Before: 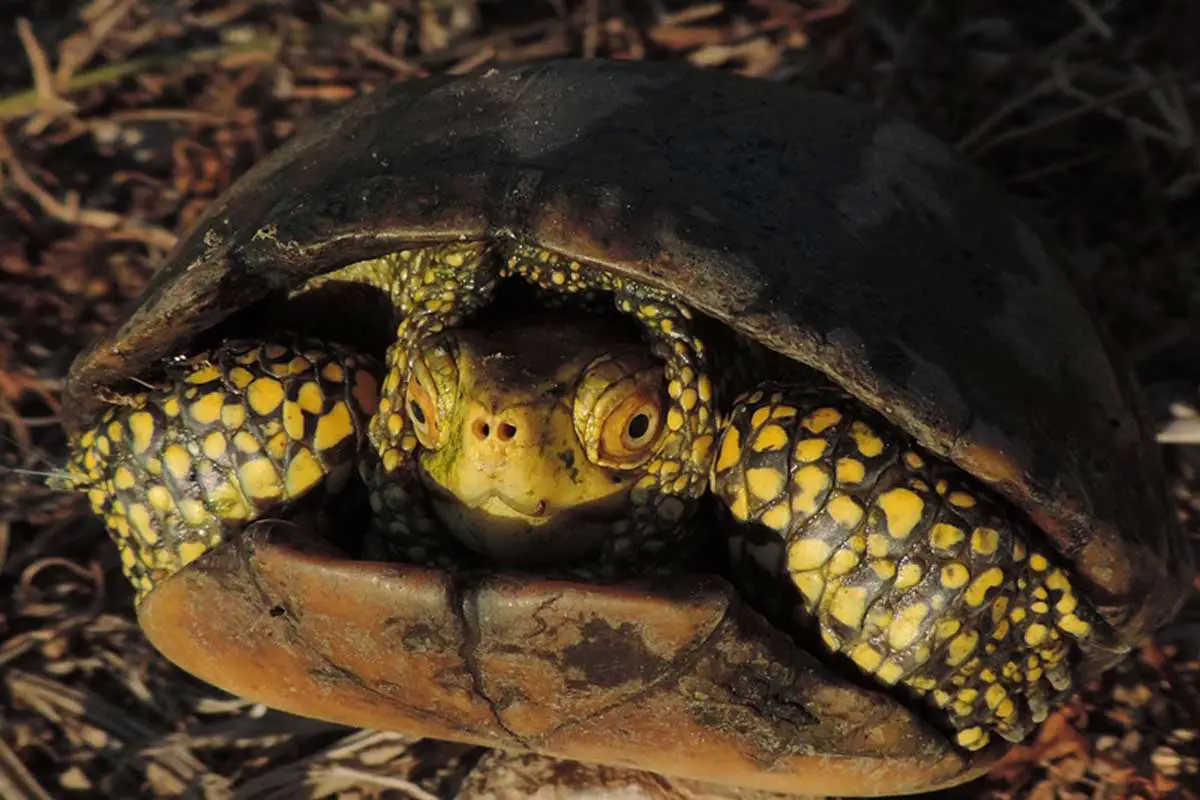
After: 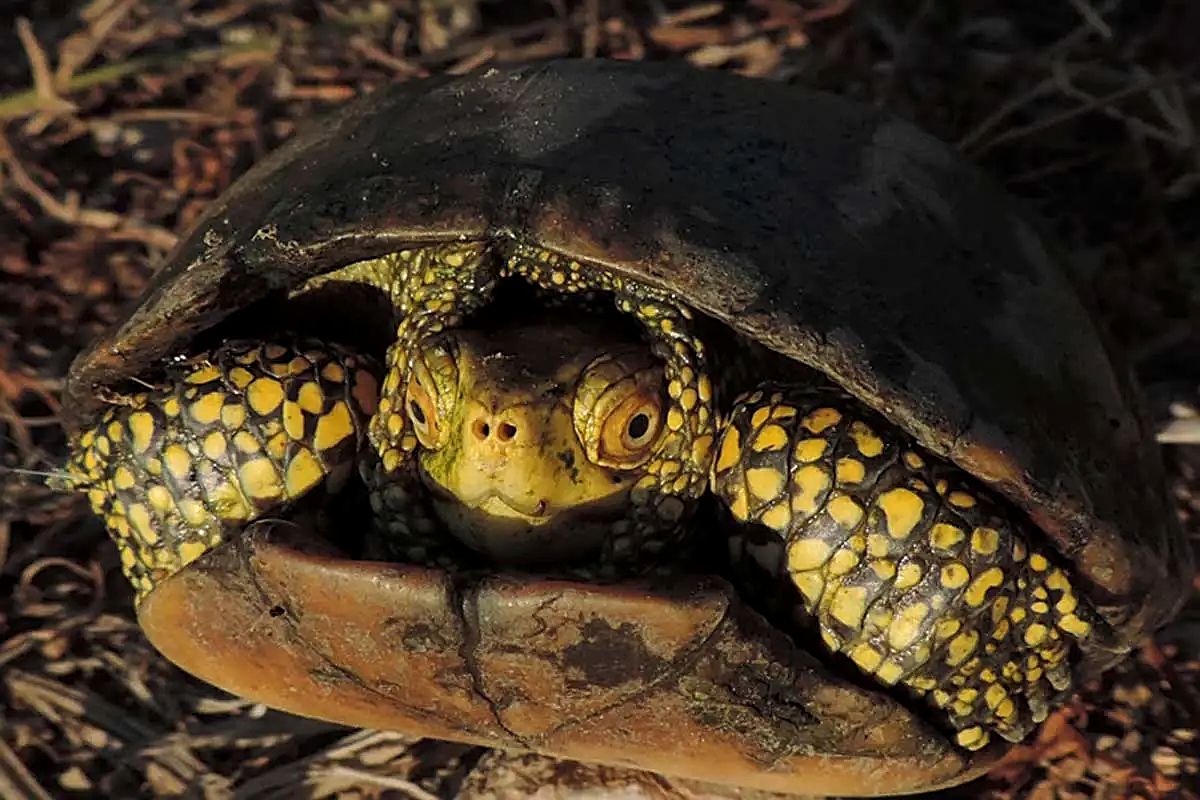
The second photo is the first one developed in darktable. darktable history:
local contrast: highlights 100%, shadows 100%, detail 120%, midtone range 0.2
sharpen: amount 0.55
